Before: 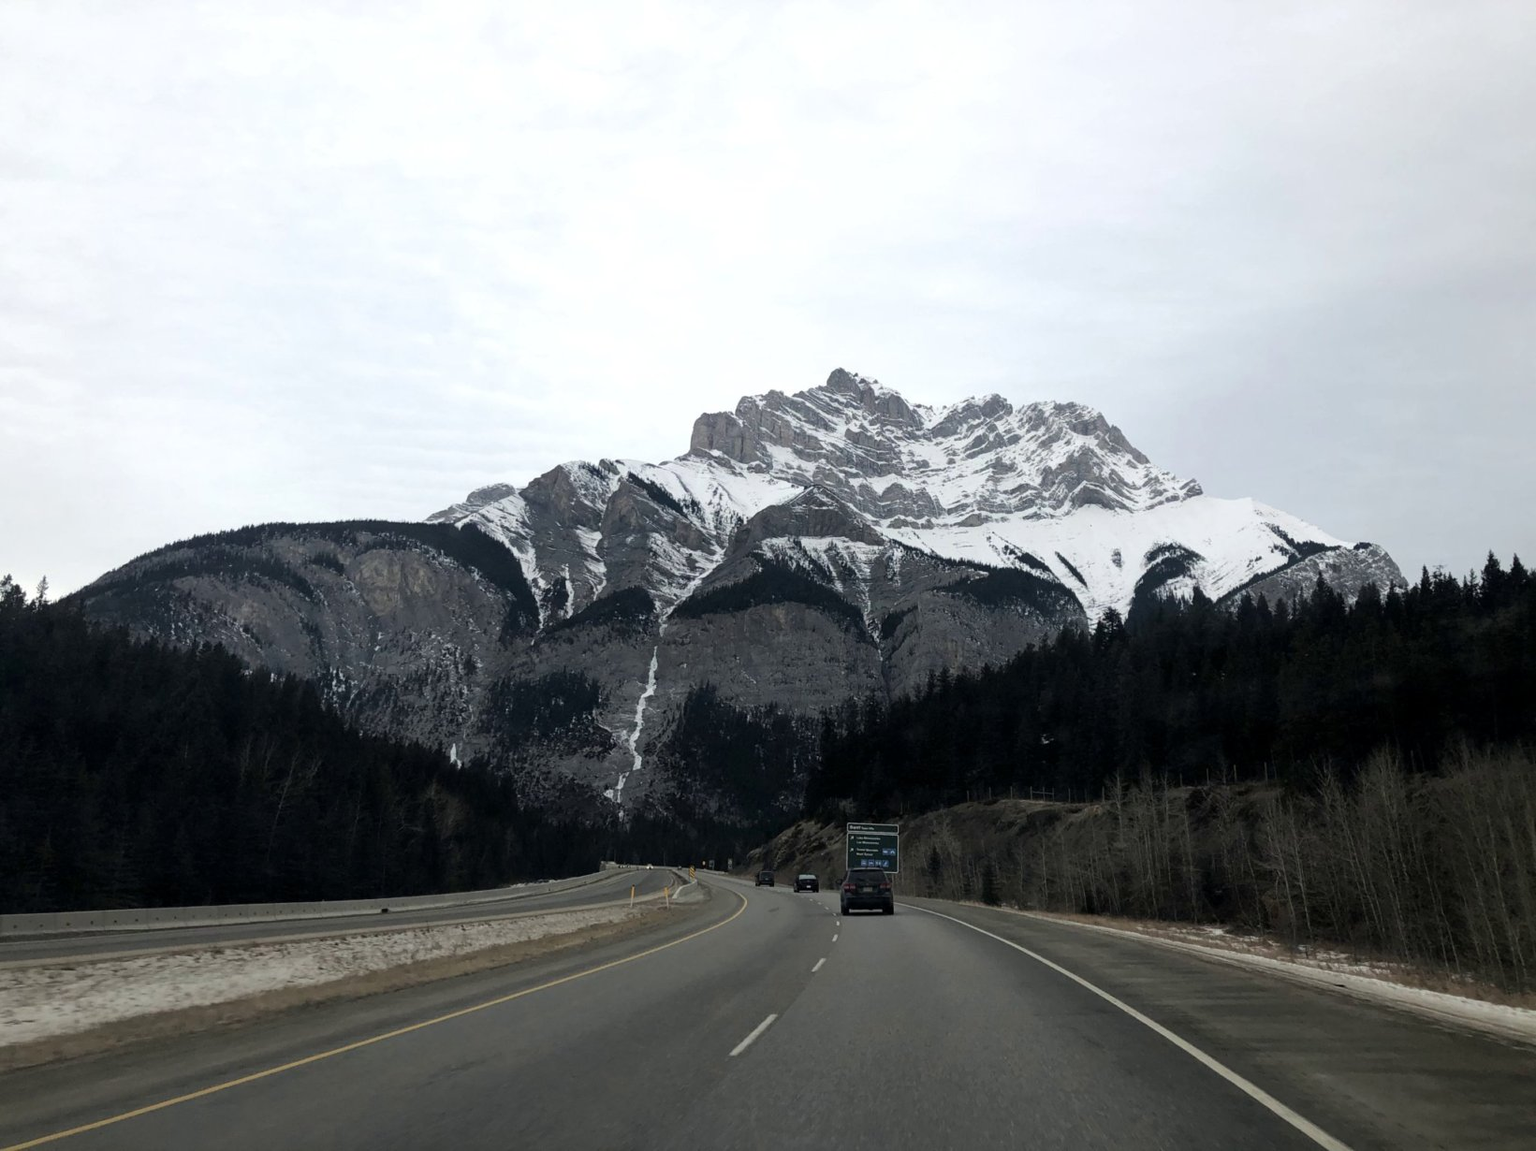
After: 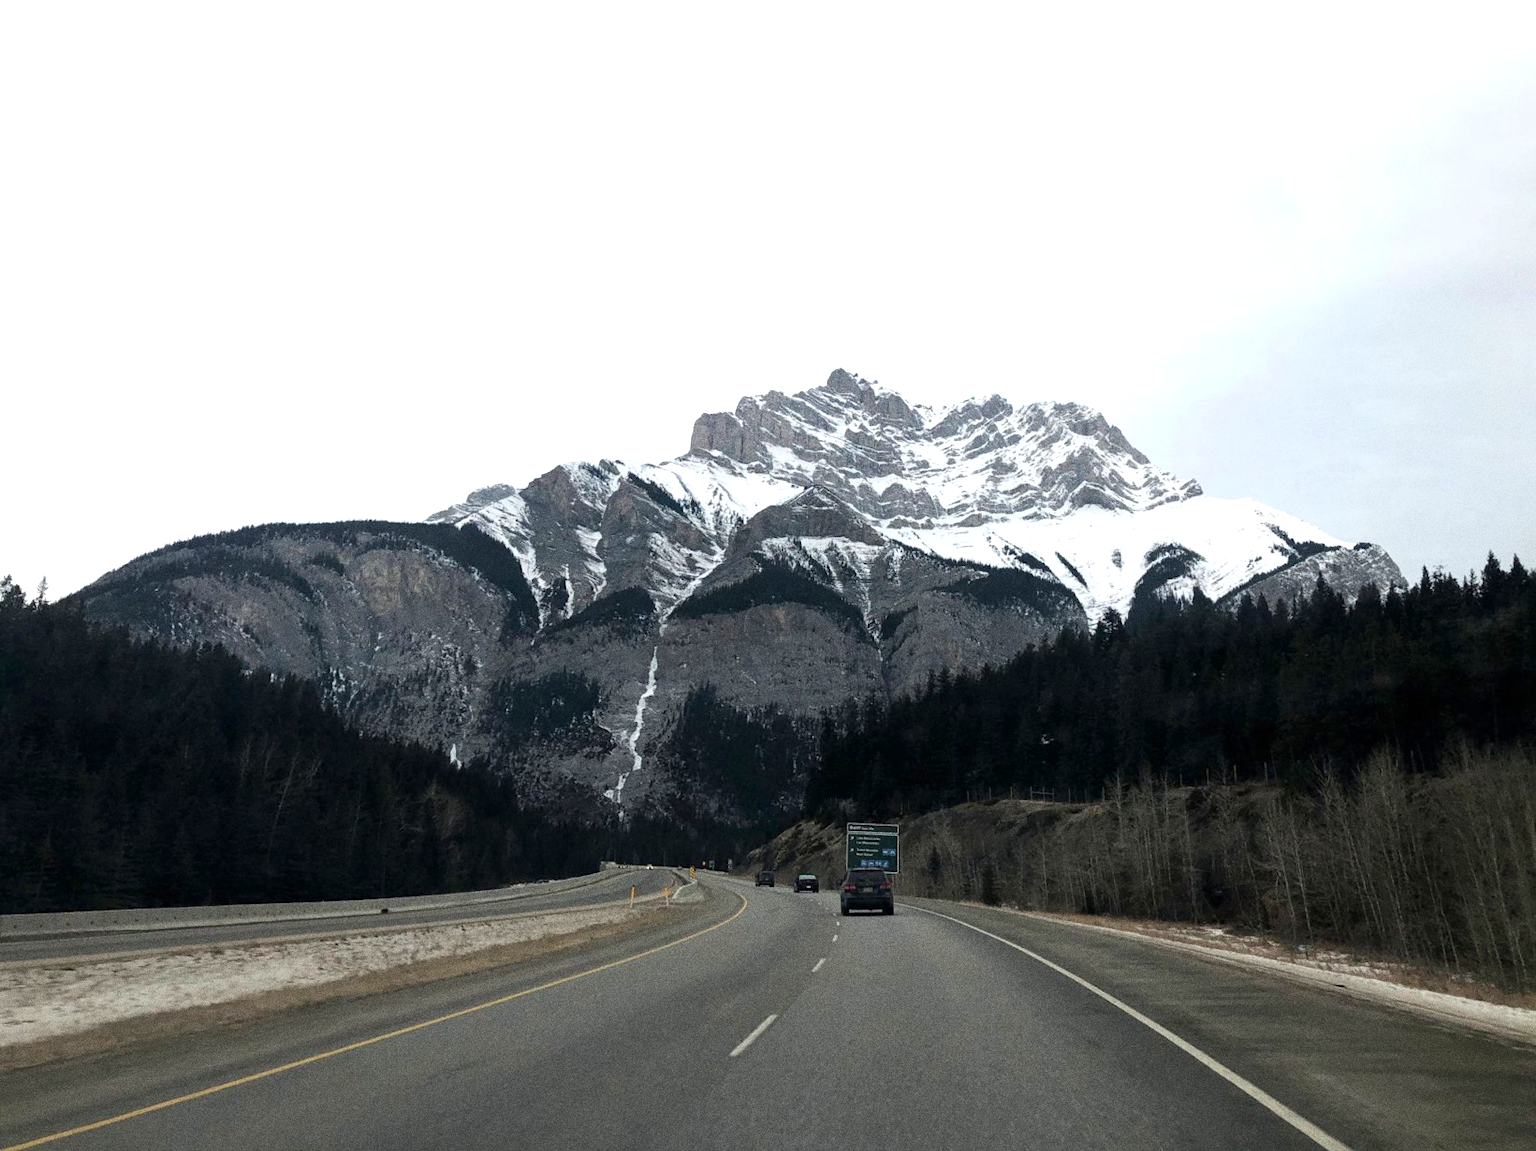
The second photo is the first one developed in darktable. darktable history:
exposure: black level correction 0, exposure 0.5 EV, compensate exposure bias true, compensate highlight preservation false
grain: coarseness 0.09 ISO, strength 40%
